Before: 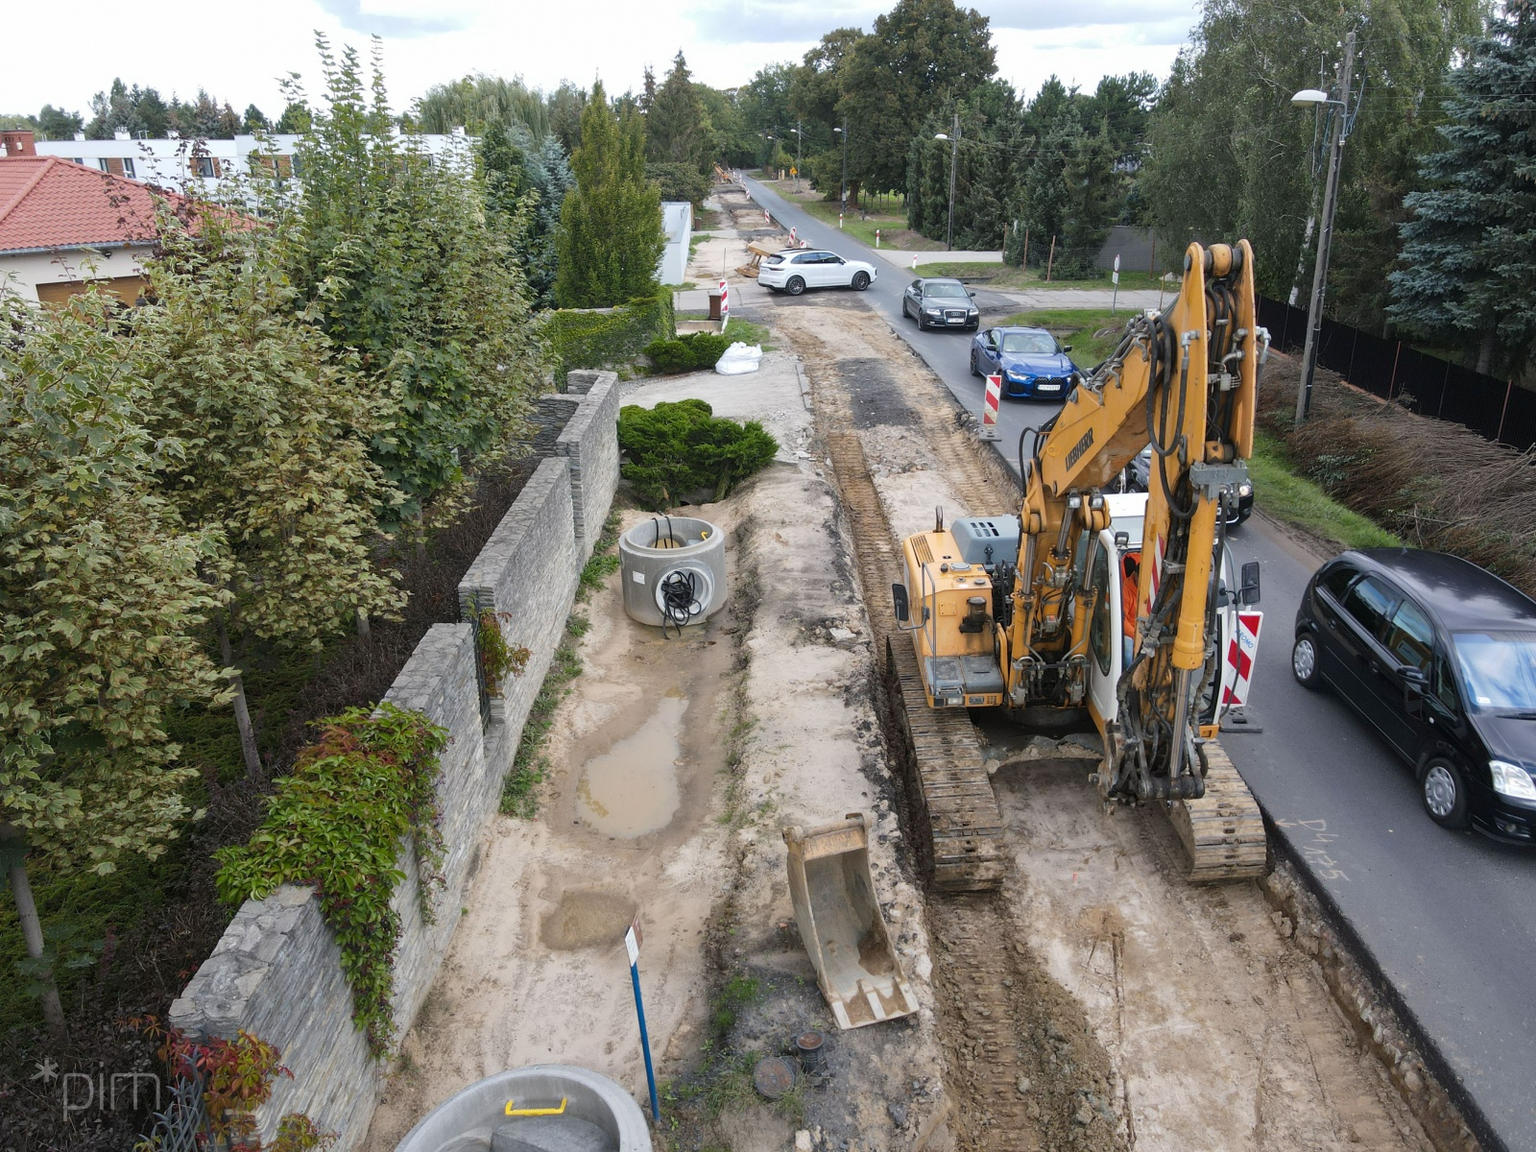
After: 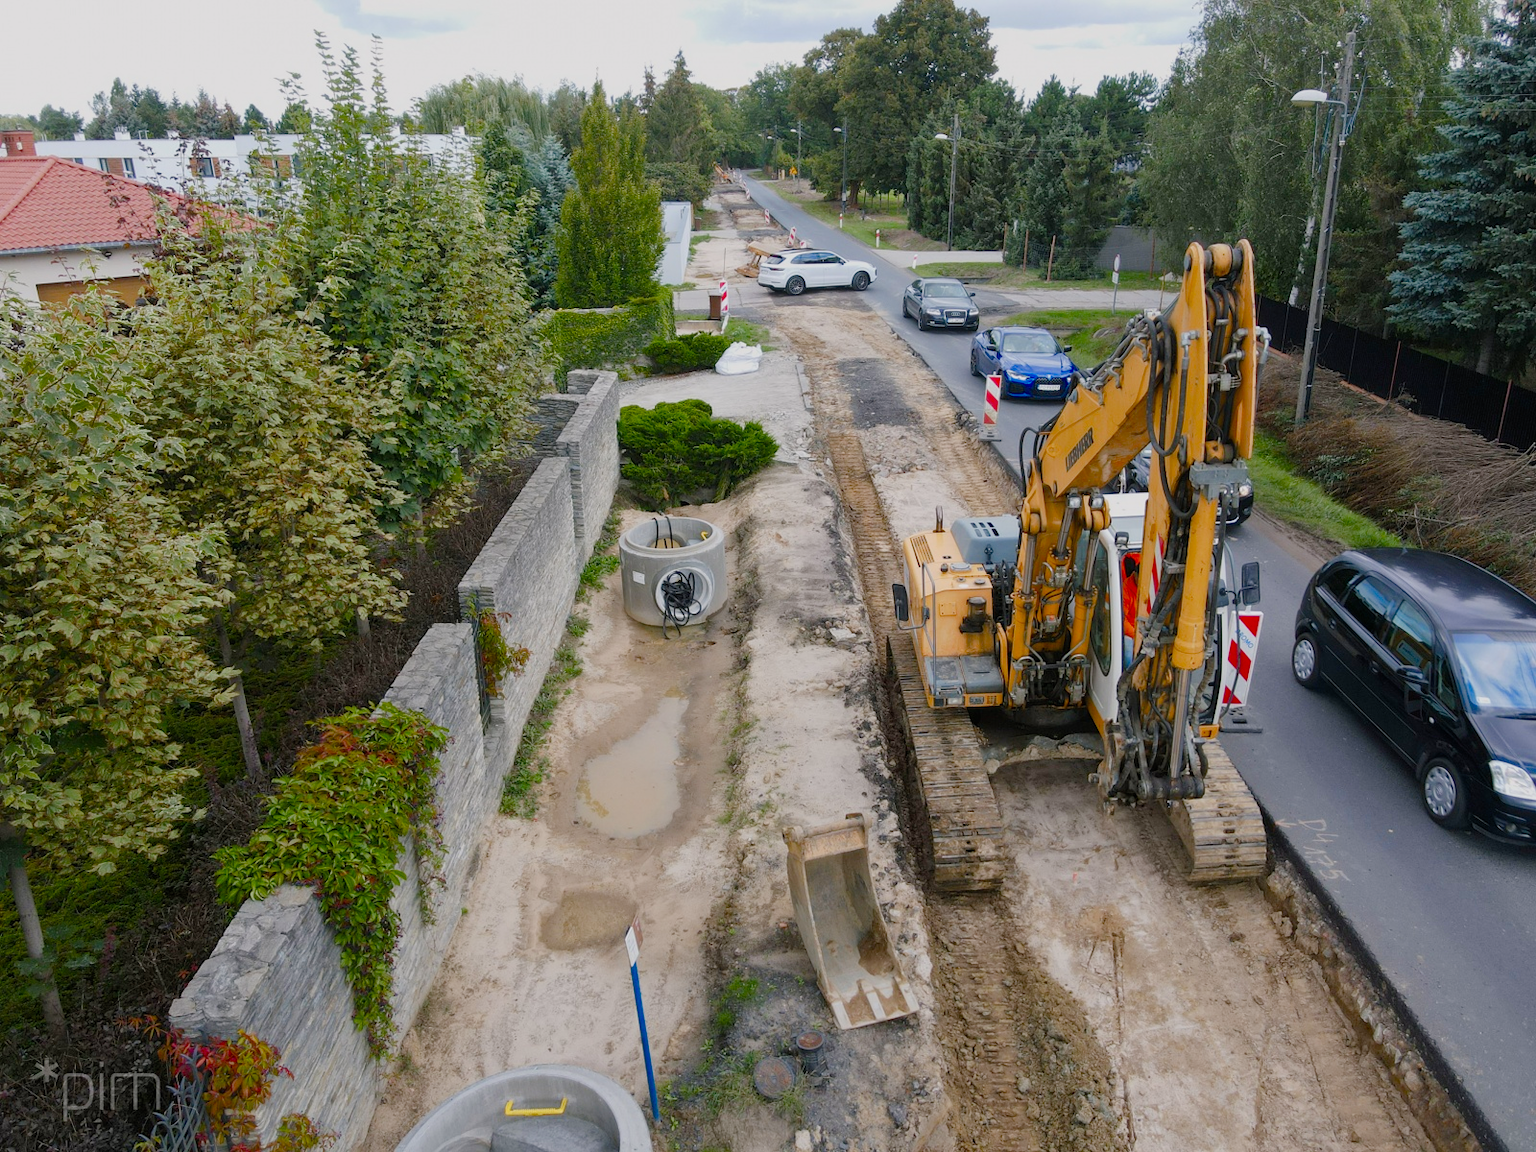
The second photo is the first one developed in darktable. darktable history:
filmic rgb: black relative exposure -12 EV, white relative exposure 2.8 EV, threshold 3 EV, target black luminance 0%, hardness 8.06, latitude 70.41%, contrast 1.14, highlights saturation mix 10%, shadows ↔ highlights balance -0.388%, color science v4 (2020), iterations of high-quality reconstruction 10, contrast in shadows soft, contrast in highlights soft, enable highlight reconstruction true
color balance rgb: shadows lift › chroma 1%, shadows lift › hue 113°, highlights gain › chroma 0.2%, highlights gain › hue 333°, perceptual saturation grading › global saturation 20%, perceptual saturation grading › highlights -50%, perceptual saturation grading › shadows 25%, contrast -20%
